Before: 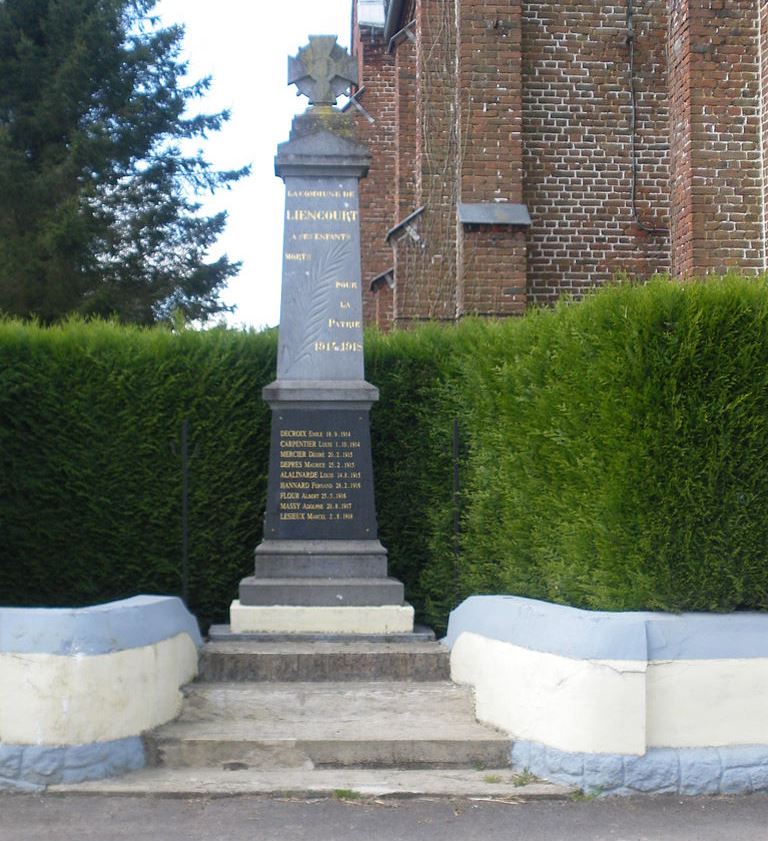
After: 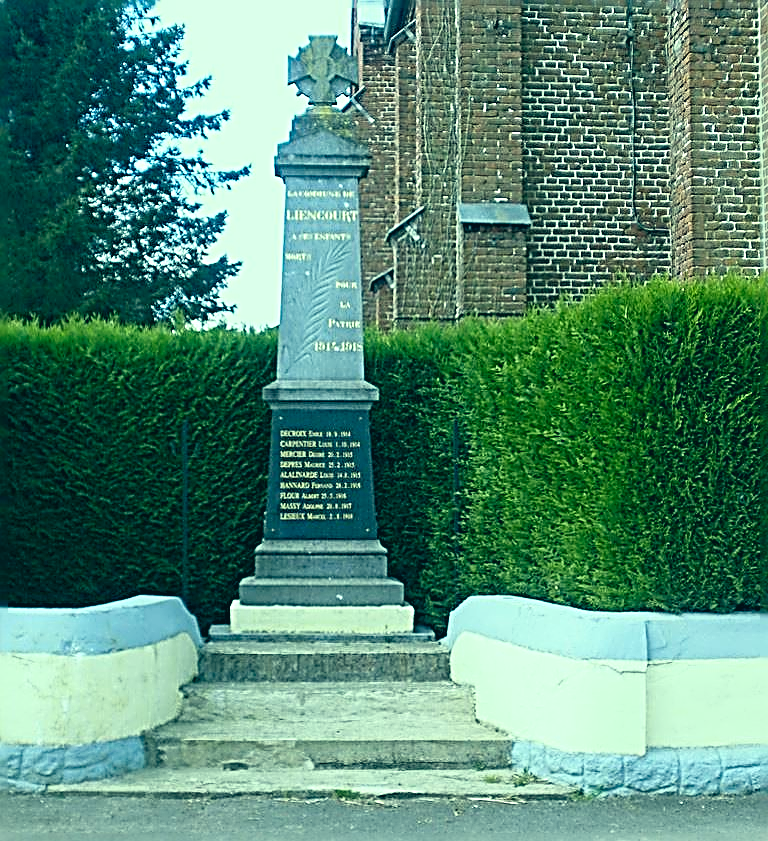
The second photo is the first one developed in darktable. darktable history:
base curve: curves: ch0 [(0, 0) (0.666, 0.806) (1, 1)]
sharpen: radius 3.144, amount 1.725
exposure: compensate highlight preservation false
color correction: highlights a* -19.85, highlights b* 9.79, shadows a* -19.86, shadows b* -10.82
